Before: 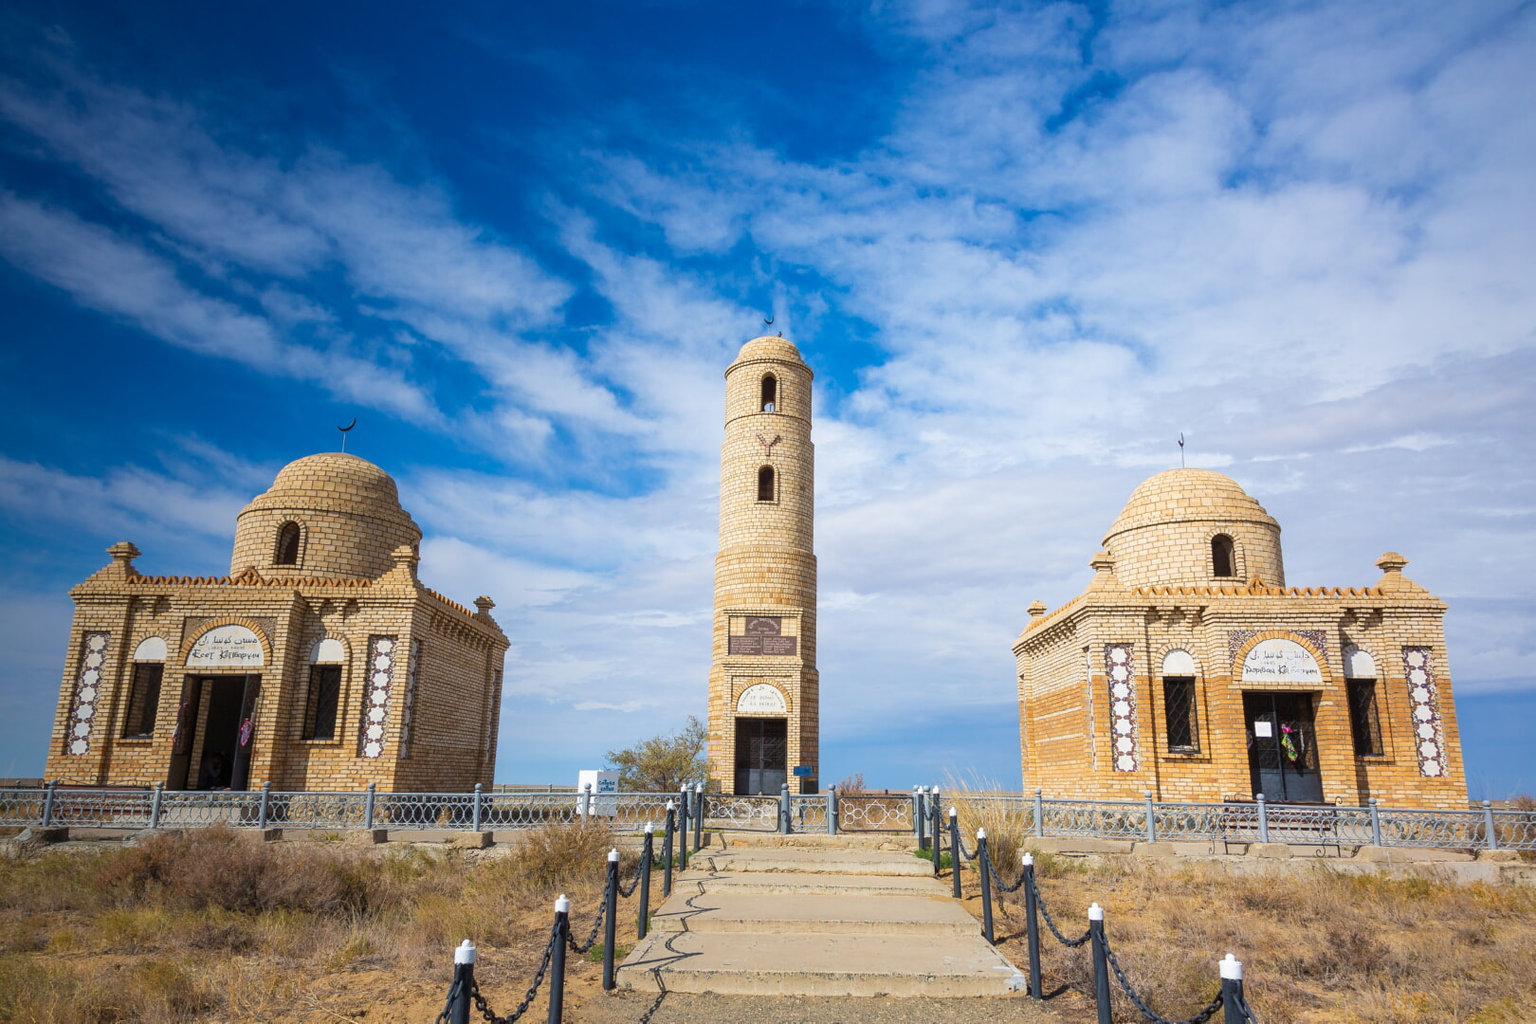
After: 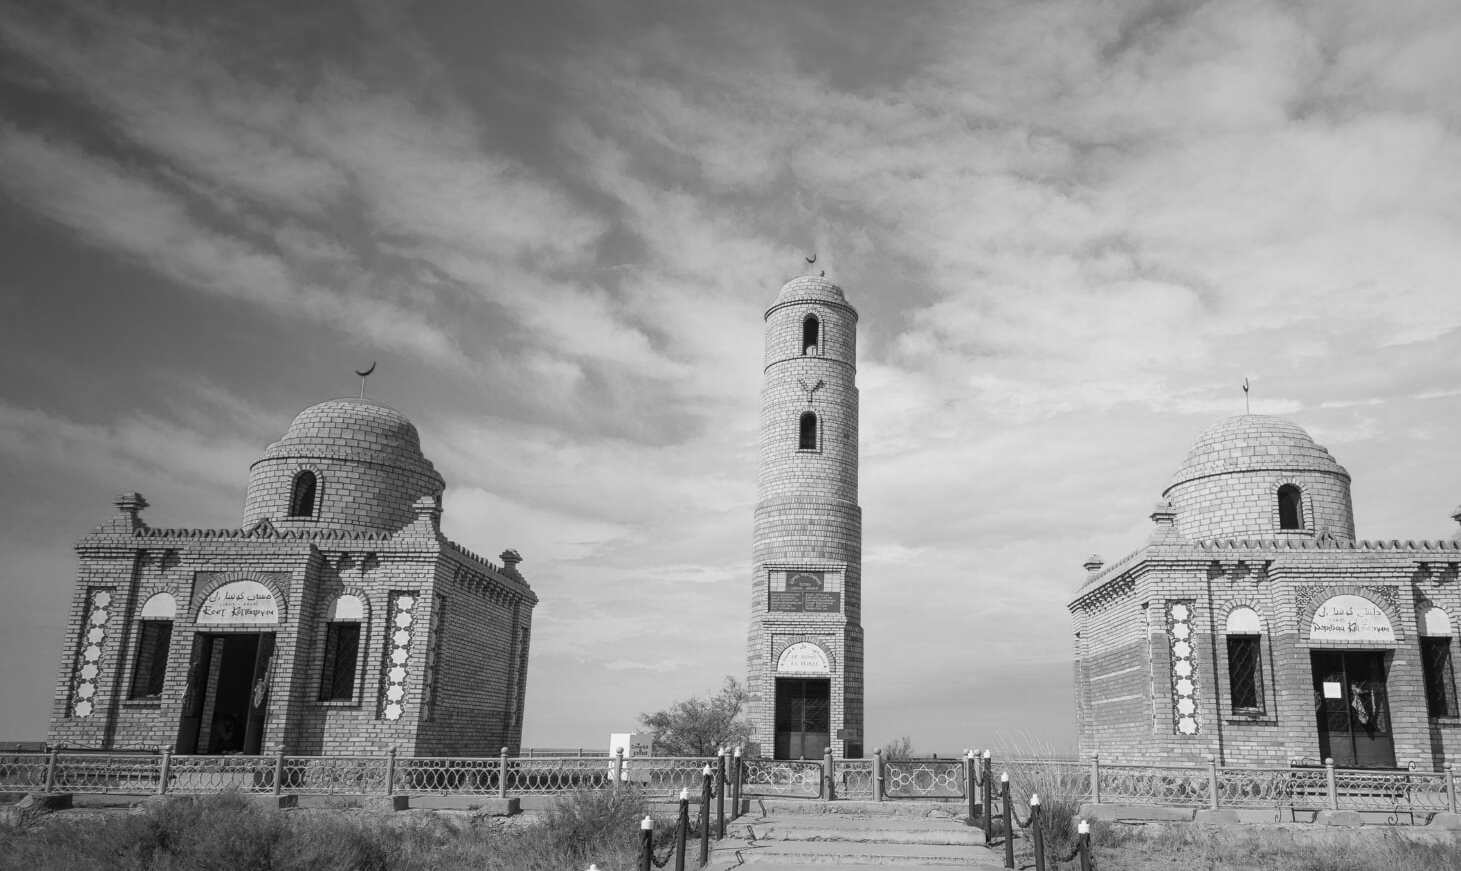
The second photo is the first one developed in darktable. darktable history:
contrast brightness saturation: contrast -0.017, brightness -0.008, saturation 0.037
crop: top 7.4%, right 9.769%, bottom 11.949%
color calibration: output gray [0.18, 0.41, 0.41, 0], illuminant same as pipeline (D50), adaptation XYZ, x 0.347, y 0.357, temperature 5023.91 K
